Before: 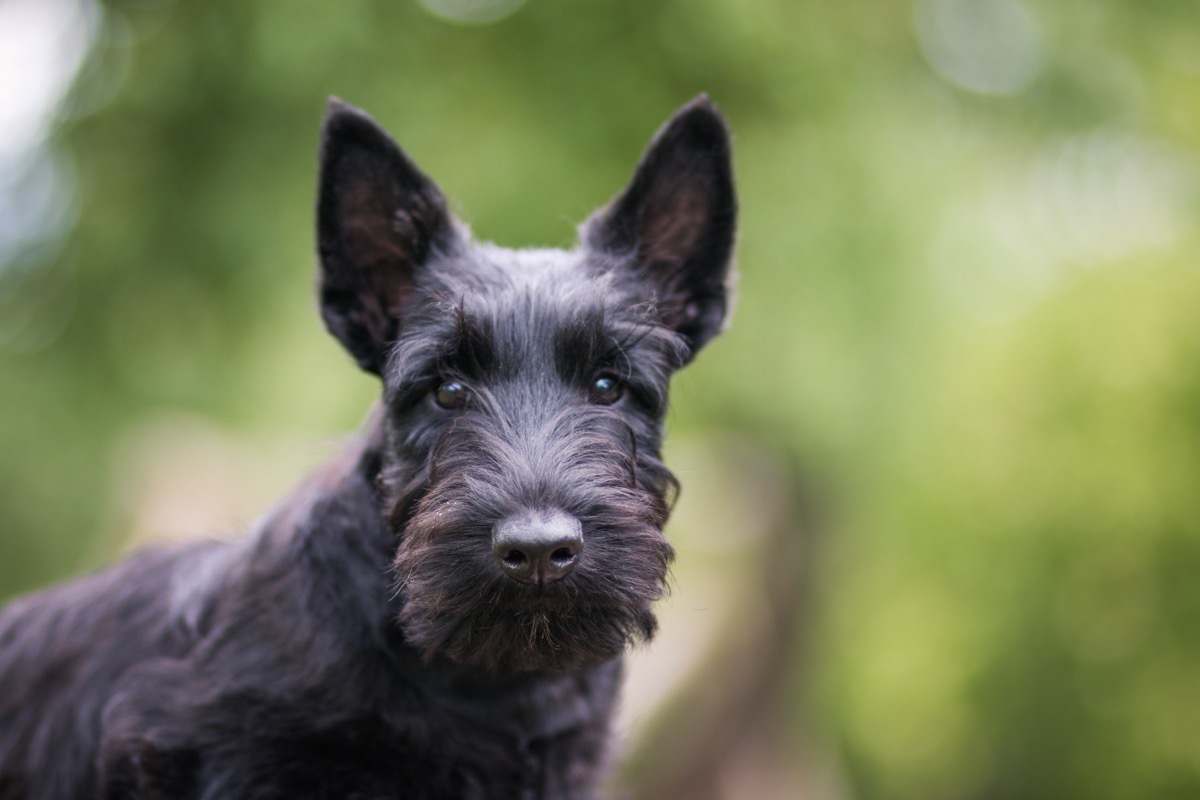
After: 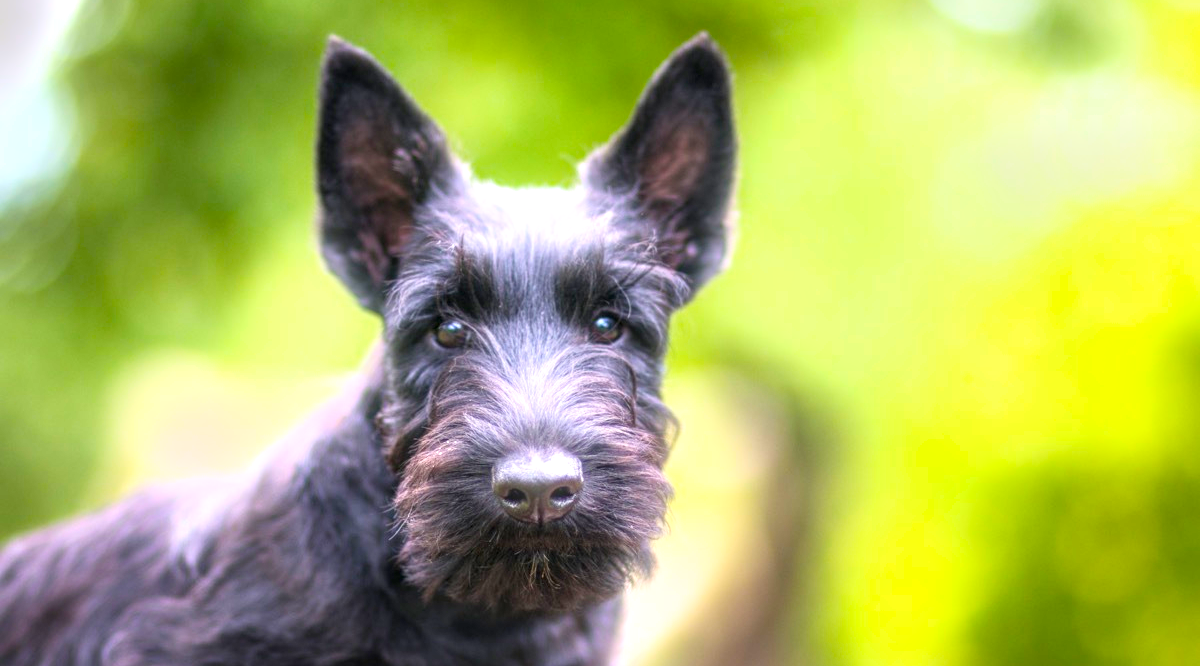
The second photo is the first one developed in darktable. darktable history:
bloom: size 5%, threshold 95%, strength 15%
crop: top 7.625%, bottom 8.027%
color balance rgb: linear chroma grading › global chroma 15%, perceptual saturation grading › global saturation 30%
exposure: black level correction 0.001, exposure 1.05 EV, compensate exposure bias true, compensate highlight preservation false
local contrast: on, module defaults
